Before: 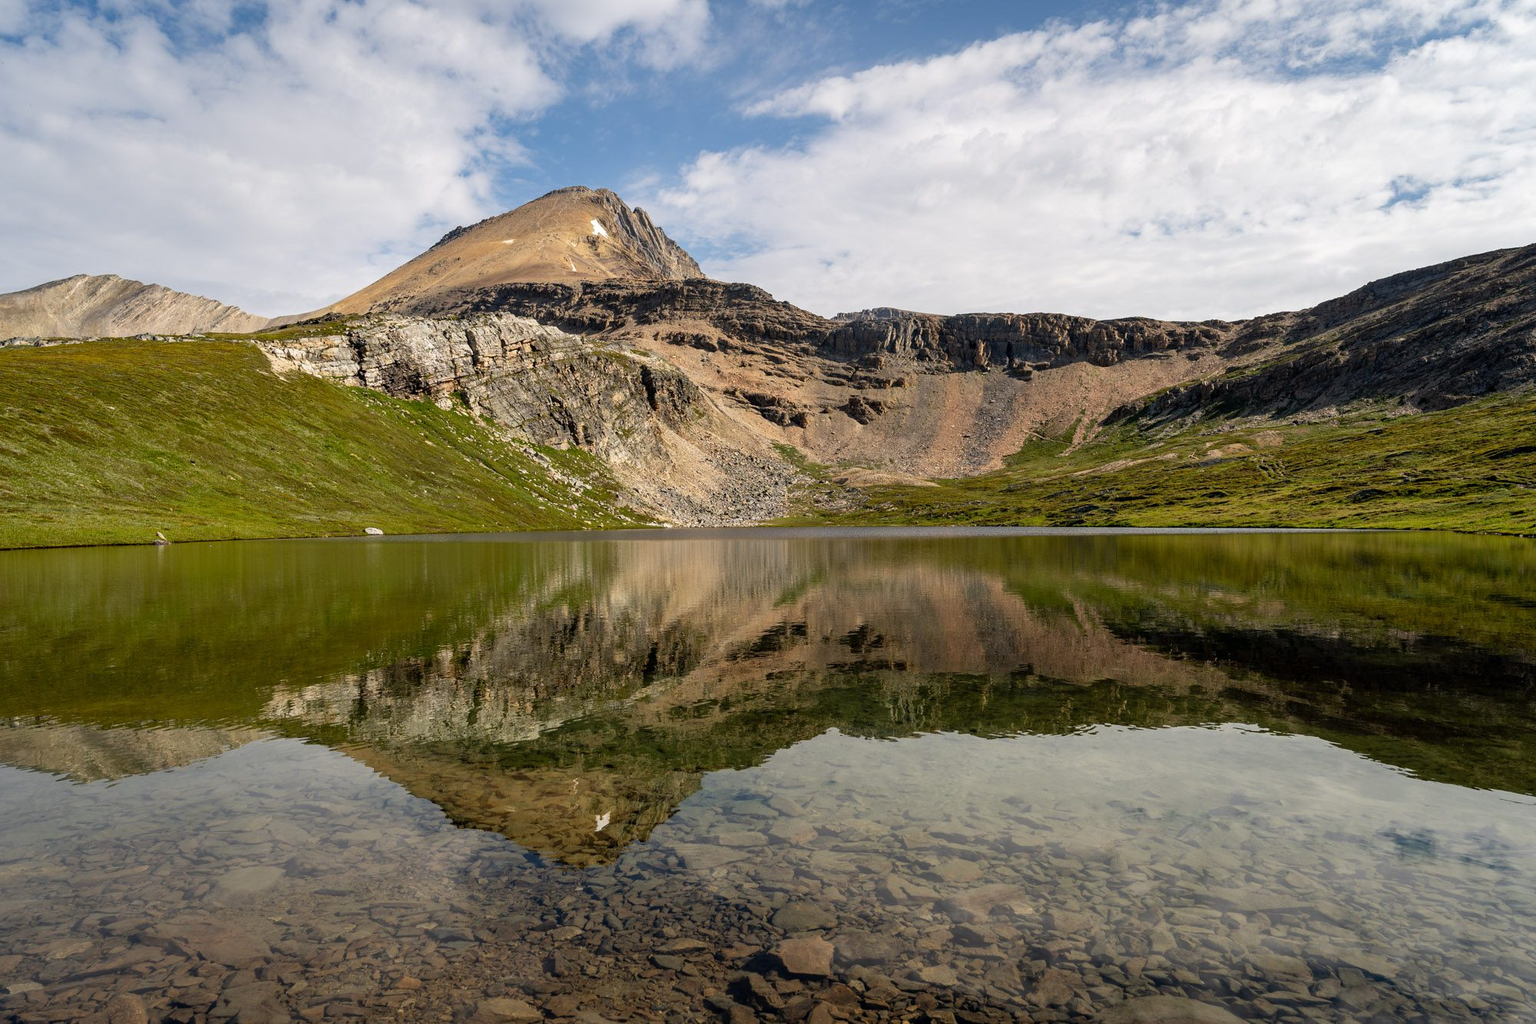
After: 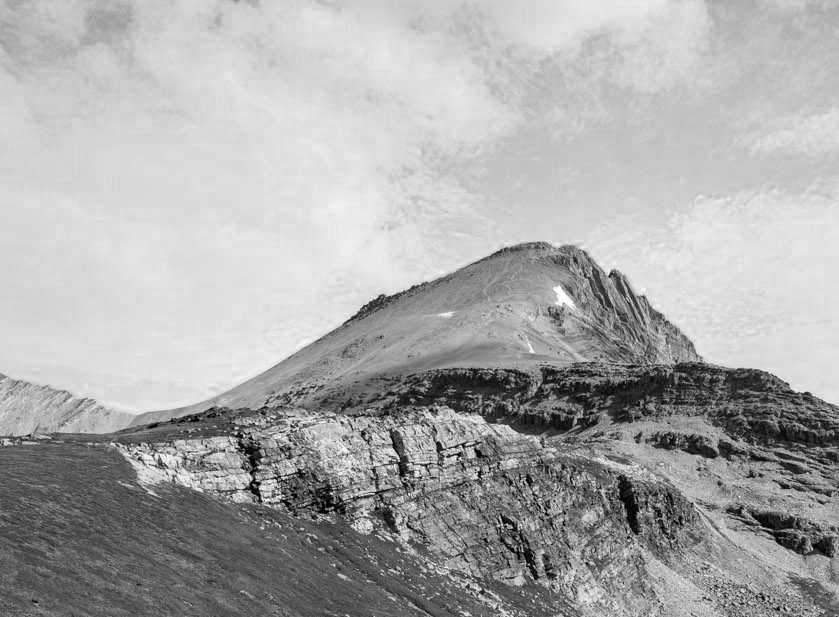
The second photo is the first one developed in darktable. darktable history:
monochrome: on, module defaults
crop and rotate: left 10.817%, top 0.062%, right 47.194%, bottom 53.626%
color zones: curves: ch0 [(0.473, 0.374) (0.742, 0.784)]; ch1 [(0.354, 0.737) (0.742, 0.705)]; ch2 [(0.318, 0.421) (0.758, 0.532)]
